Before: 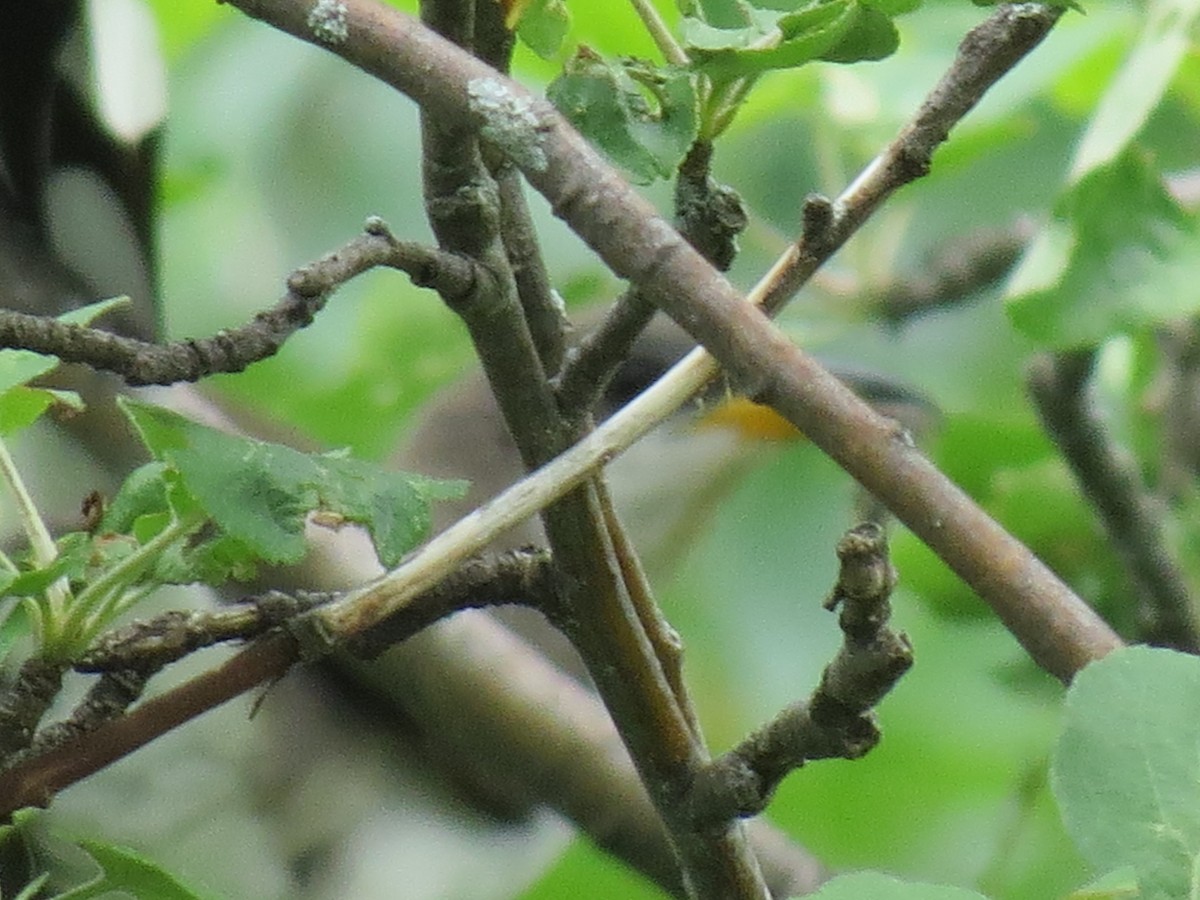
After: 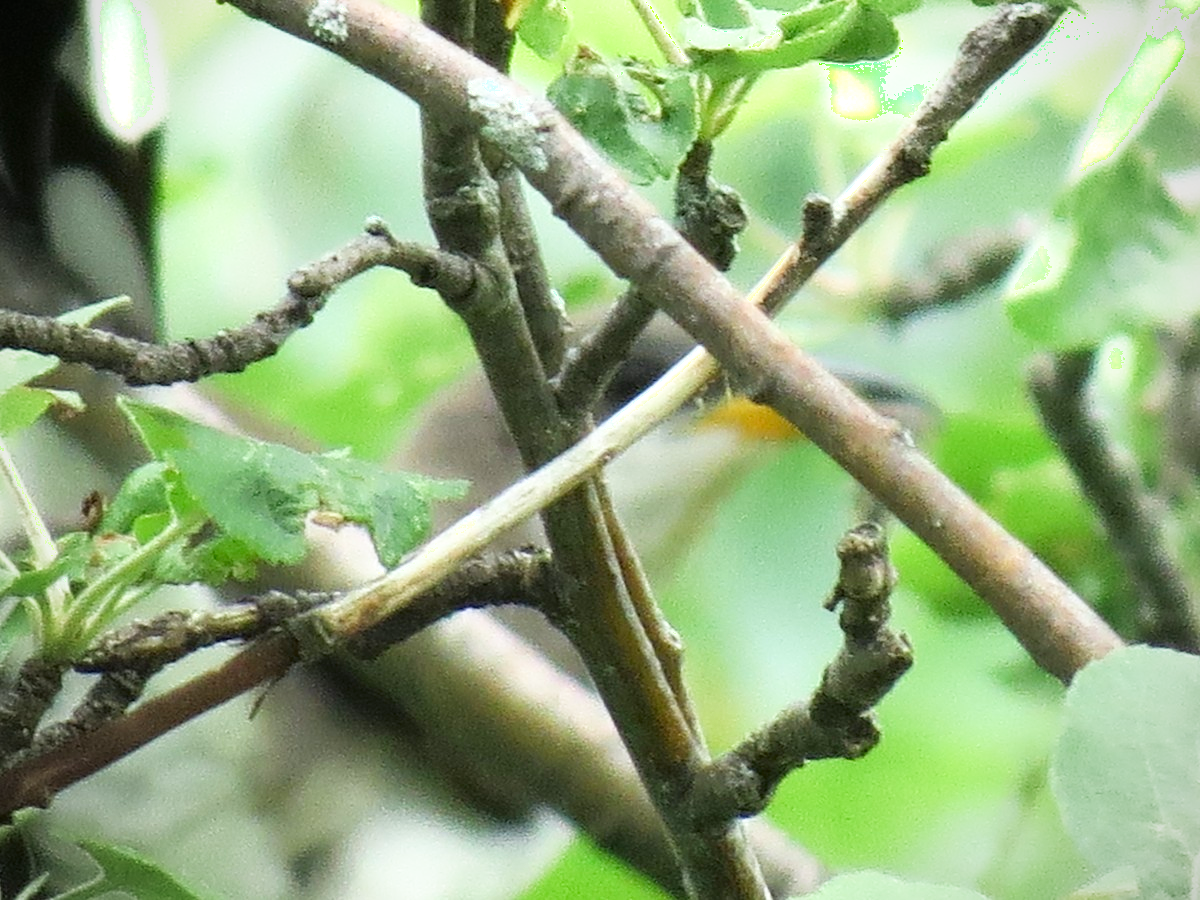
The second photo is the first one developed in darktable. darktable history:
vignetting: fall-off radius 61.25%, unbound false
color correction: highlights b* -0.059, saturation 1.13
shadows and highlights: shadows -60.6, white point adjustment -5.11, highlights 60.94, highlights color adjustment 0.648%
exposure: exposure 0.736 EV, compensate exposure bias true, compensate highlight preservation false
